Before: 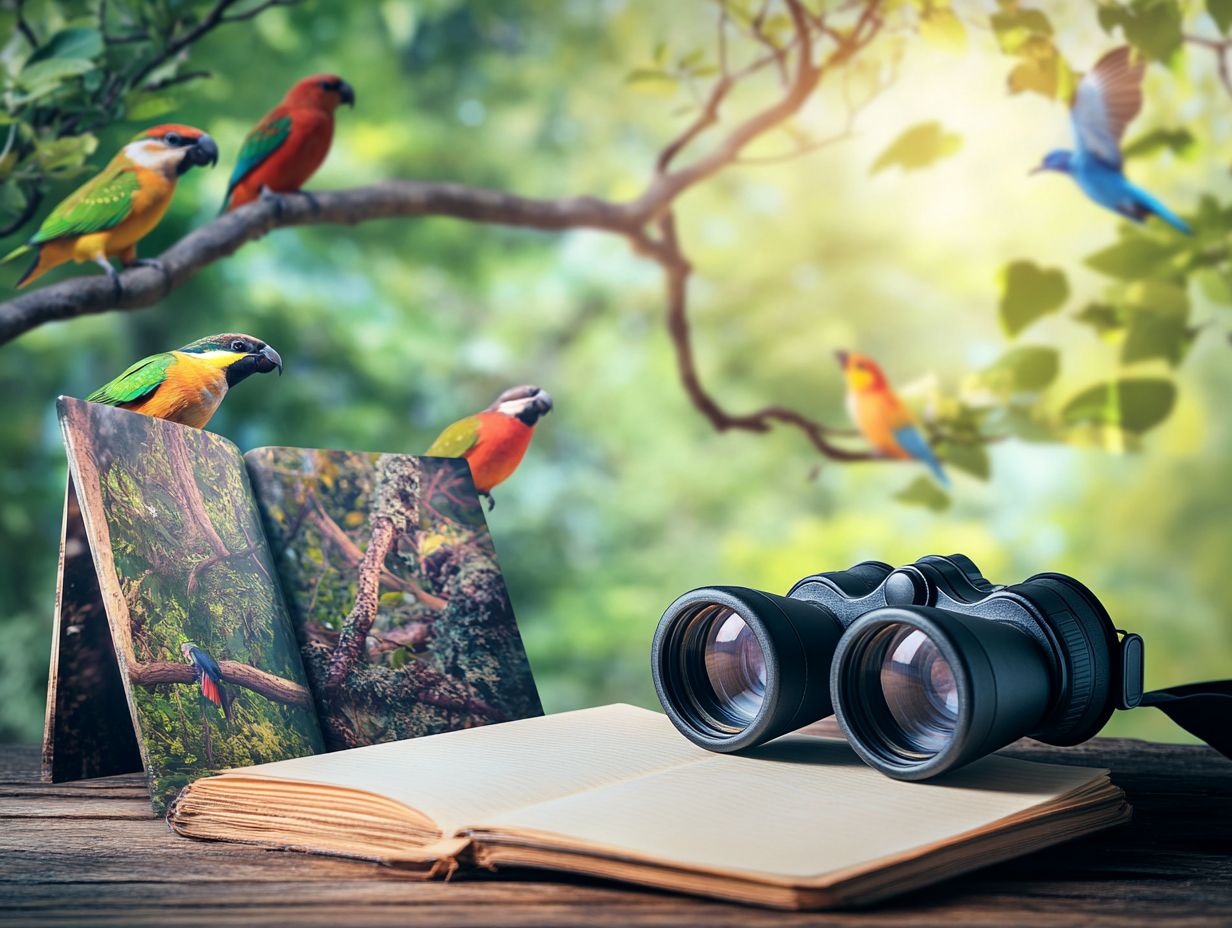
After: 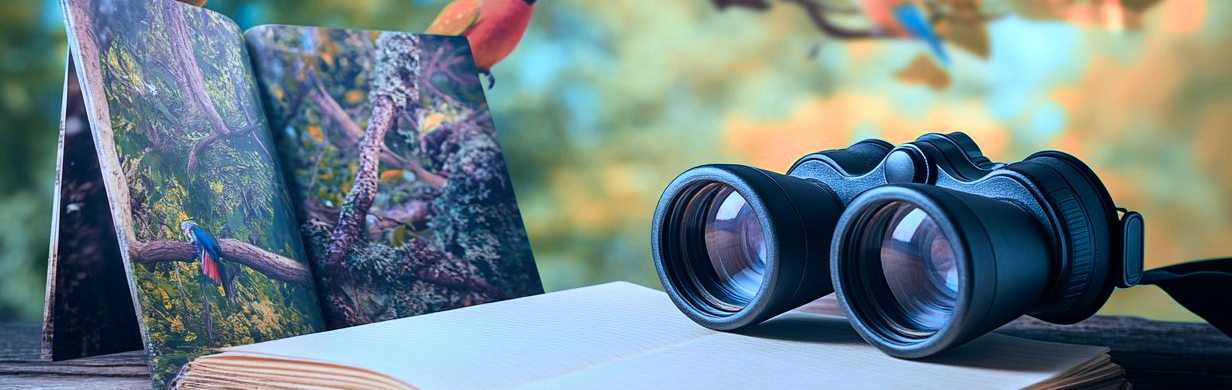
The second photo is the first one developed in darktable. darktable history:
color zones: curves: ch2 [(0, 0.488) (0.143, 0.417) (0.286, 0.212) (0.429, 0.179) (0.571, 0.154) (0.714, 0.415) (0.857, 0.495) (1, 0.488)]
crop: top 45.551%, bottom 12.262%
white balance: red 0.871, blue 1.249
